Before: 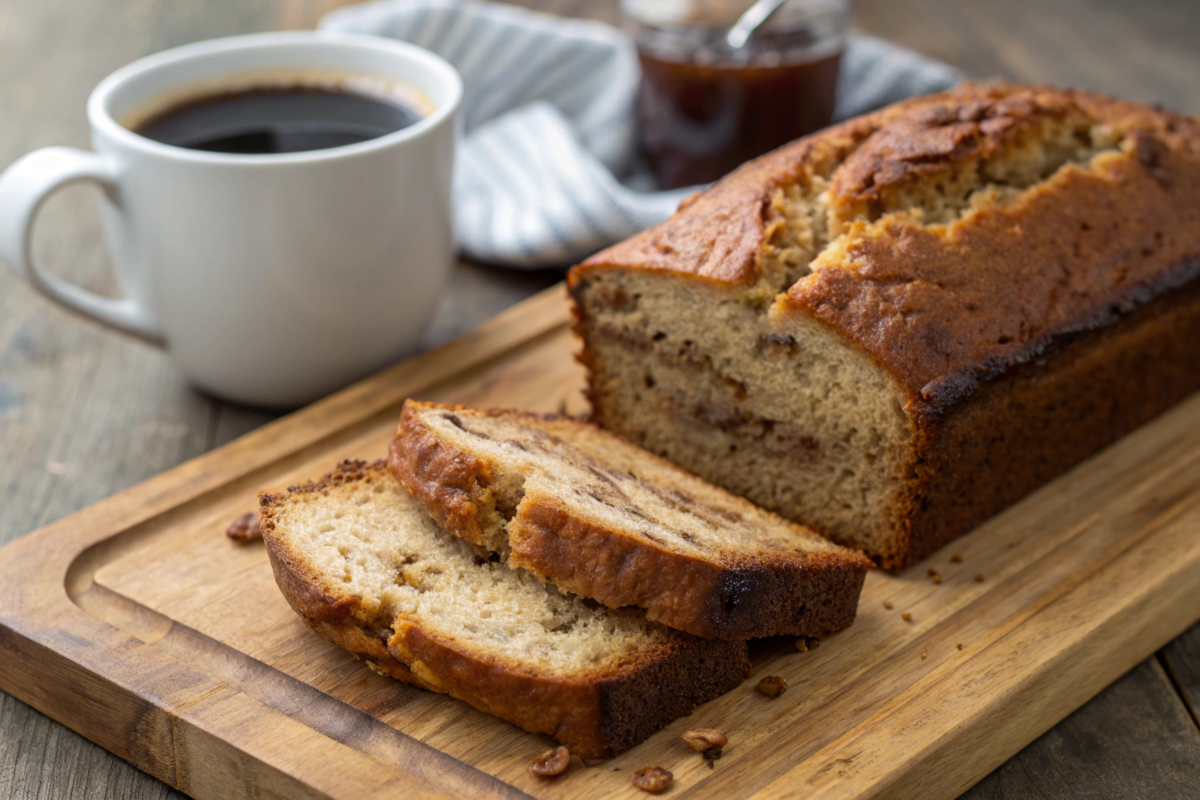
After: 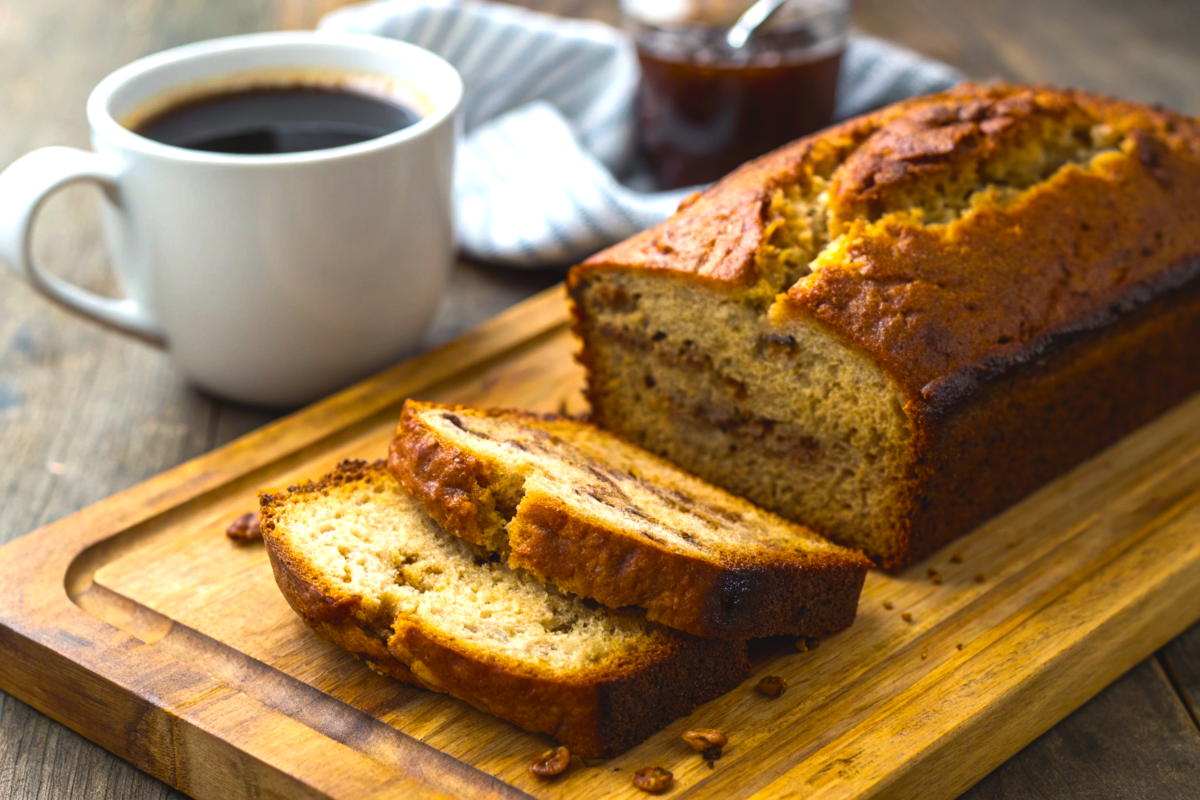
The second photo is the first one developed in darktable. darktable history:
exposure: black level correction -0.008, exposure 0.067 EV, compensate highlight preservation false
color balance rgb: linear chroma grading › global chroma 9%, perceptual saturation grading › global saturation 36%, perceptual brilliance grading › global brilliance 15%, perceptual brilliance grading › shadows -35%, global vibrance 15%
